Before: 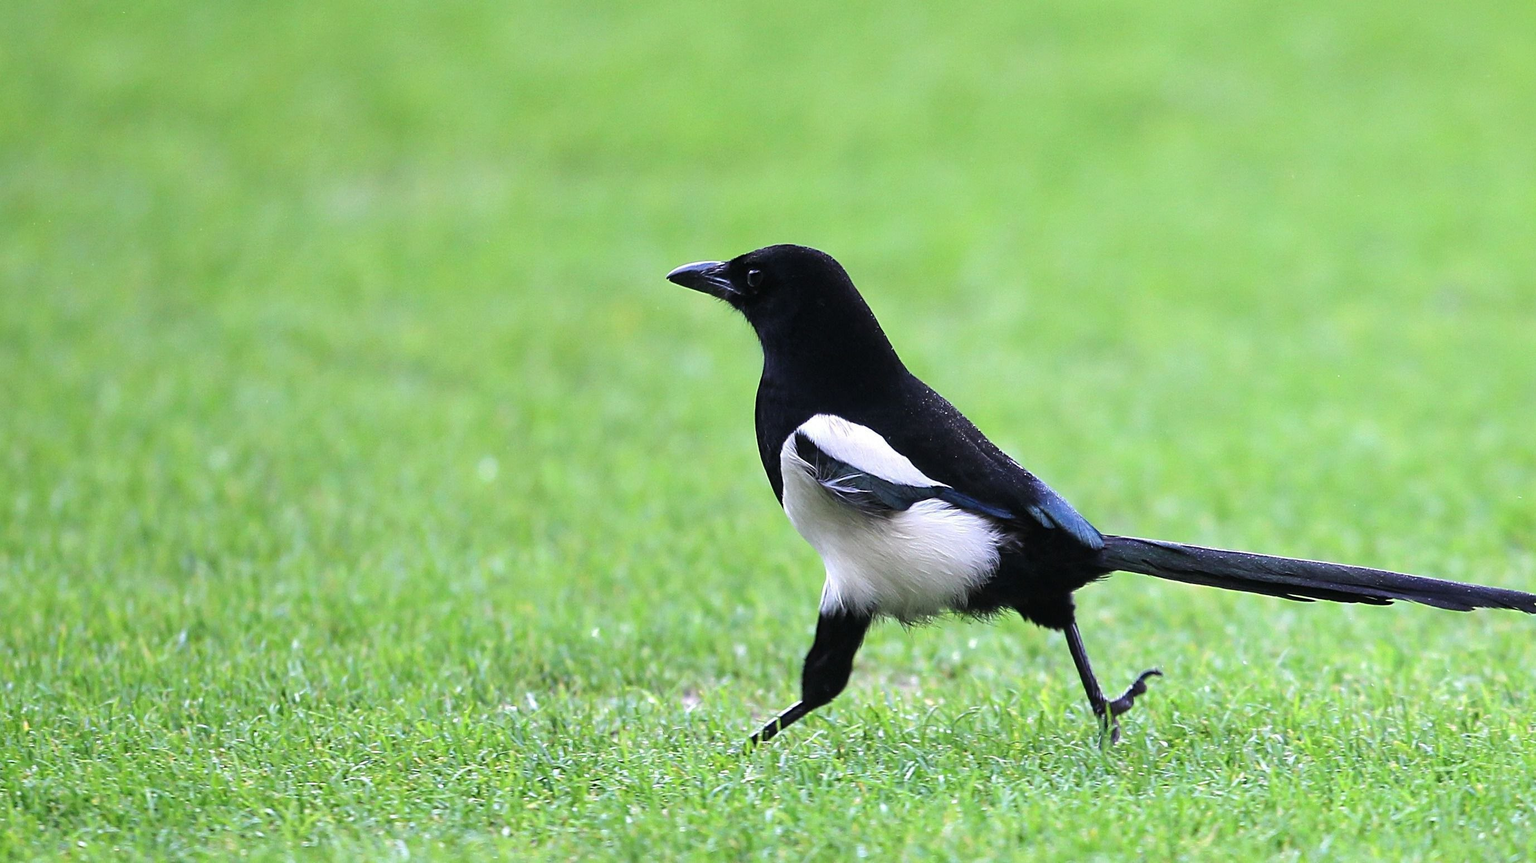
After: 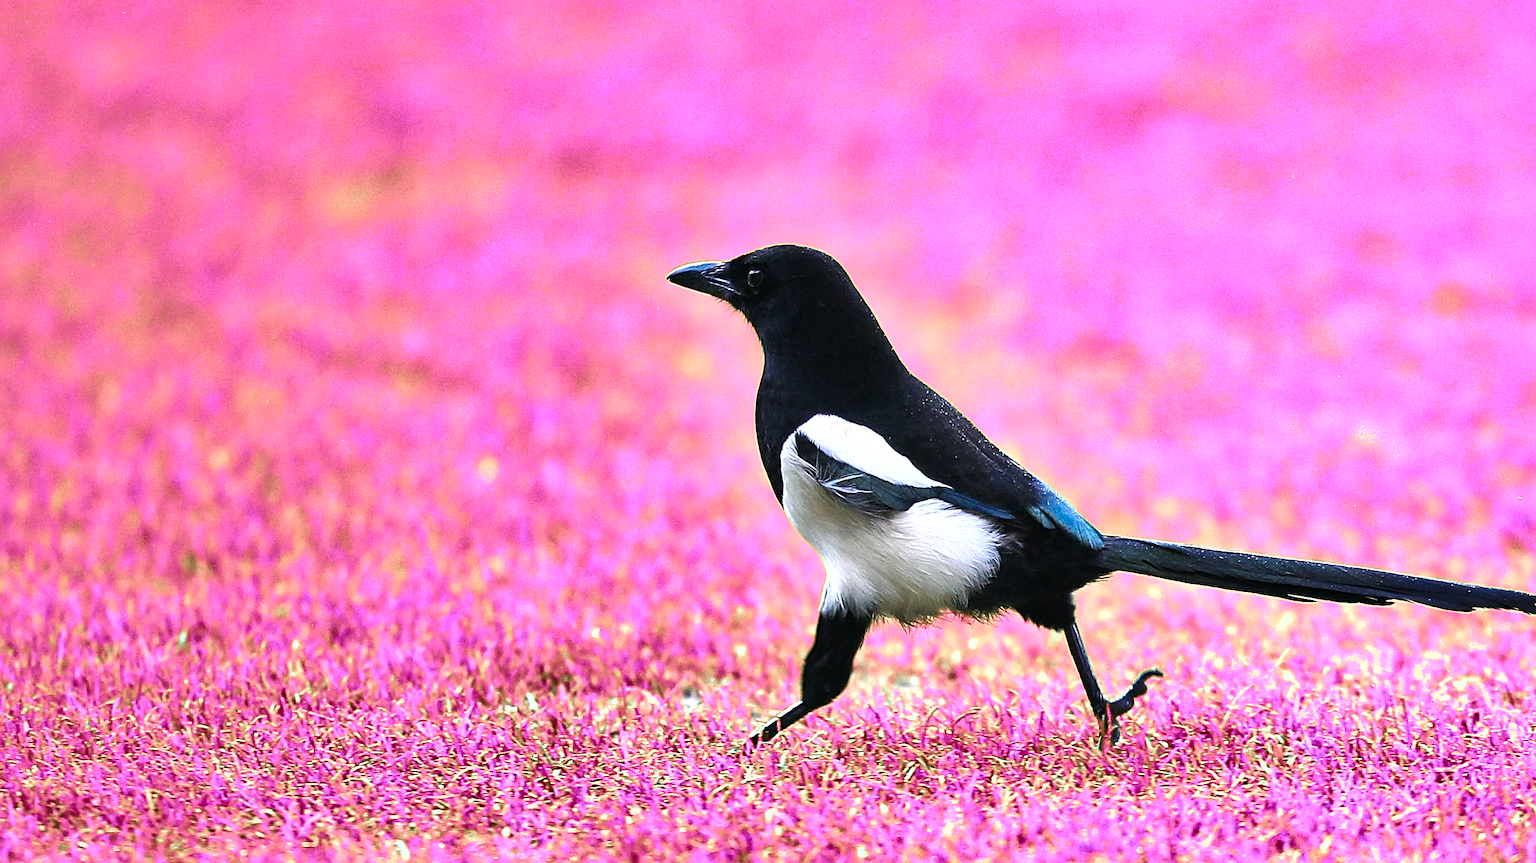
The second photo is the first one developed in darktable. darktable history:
sharpen: on, module defaults
color zones: curves: ch2 [(0, 0.488) (0.143, 0.417) (0.286, 0.212) (0.429, 0.179) (0.571, 0.154) (0.714, 0.415) (0.857, 0.495) (1, 0.488)], mix 101.11%
exposure: black level correction 0.001, exposure 0.499 EV, compensate exposure bias true, compensate highlight preservation false
shadows and highlights: shadows 30.64, highlights -63.15, soften with gaussian
